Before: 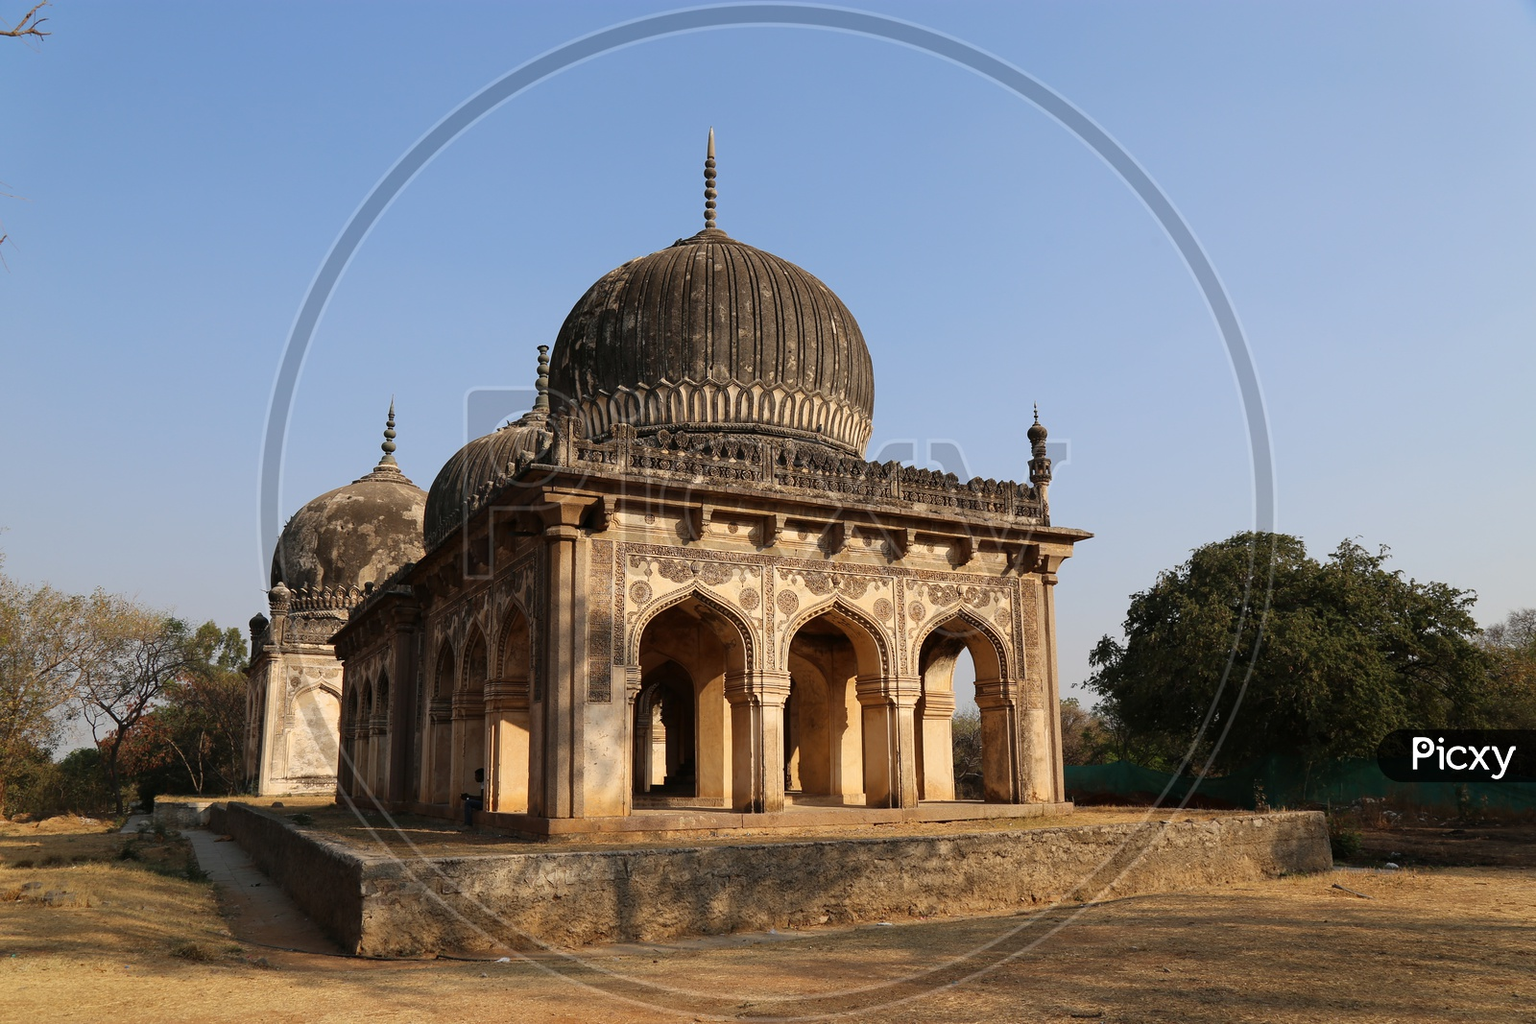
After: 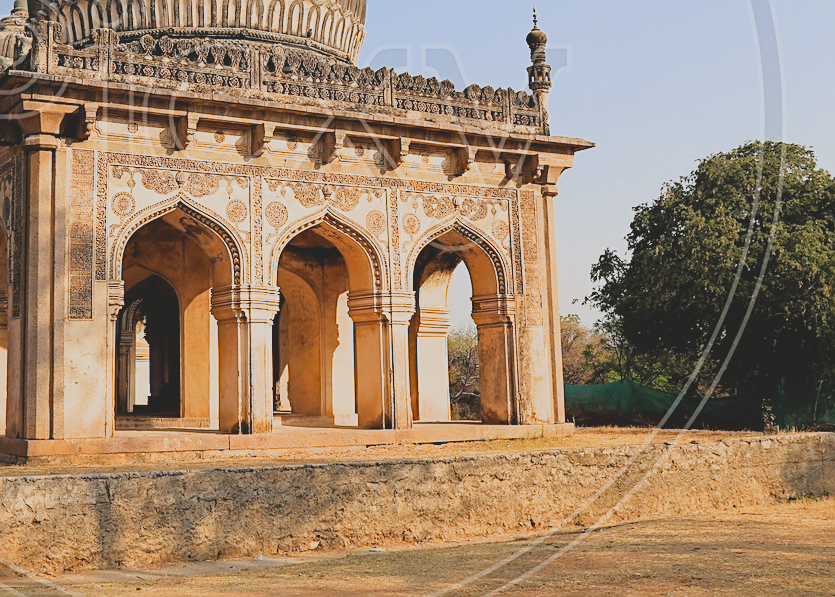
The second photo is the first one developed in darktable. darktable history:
crop: left 34.054%, top 38.715%, right 13.745%, bottom 5.247%
filmic rgb: black relative exposure -4.78 EV, white relative exposure 4.01 EV, threshold 5.97 EV, hardness 2.81, enable highlight reconstruction true
contrast brightness saturation: contrast -0.278
haze removal: compatibility mode true, adaptive false
sharpen: on, module defaults
exposure: black level correction 0, exposure 1.662 EV, compensate exposure bias true, compensate highlight preservation false
